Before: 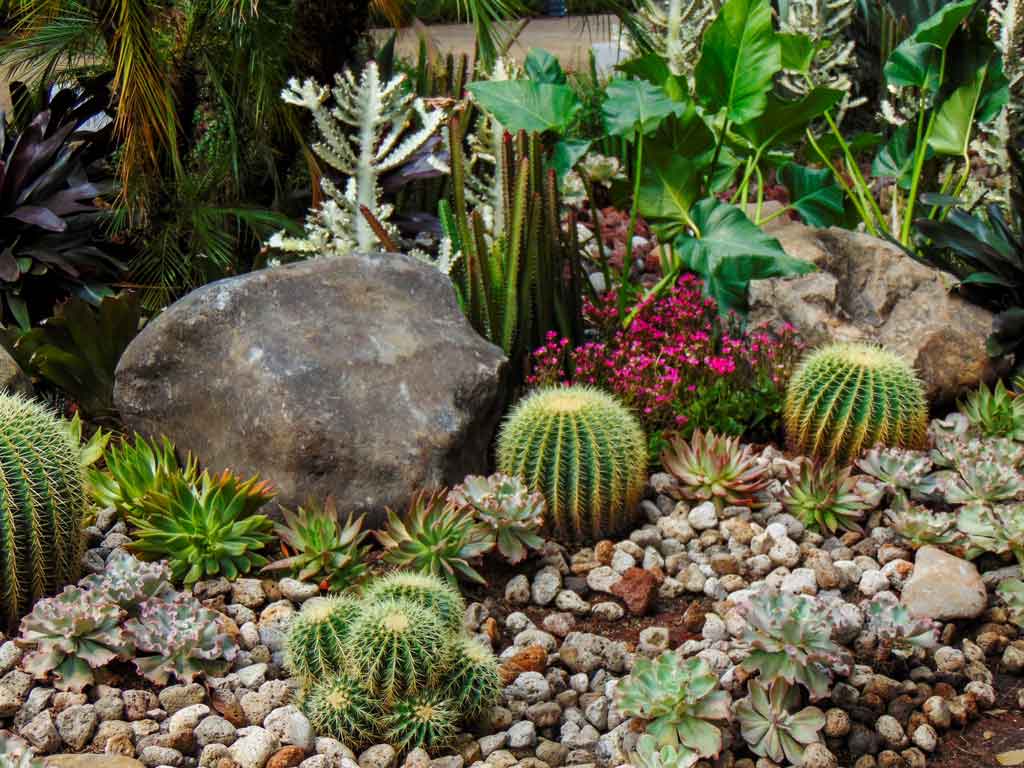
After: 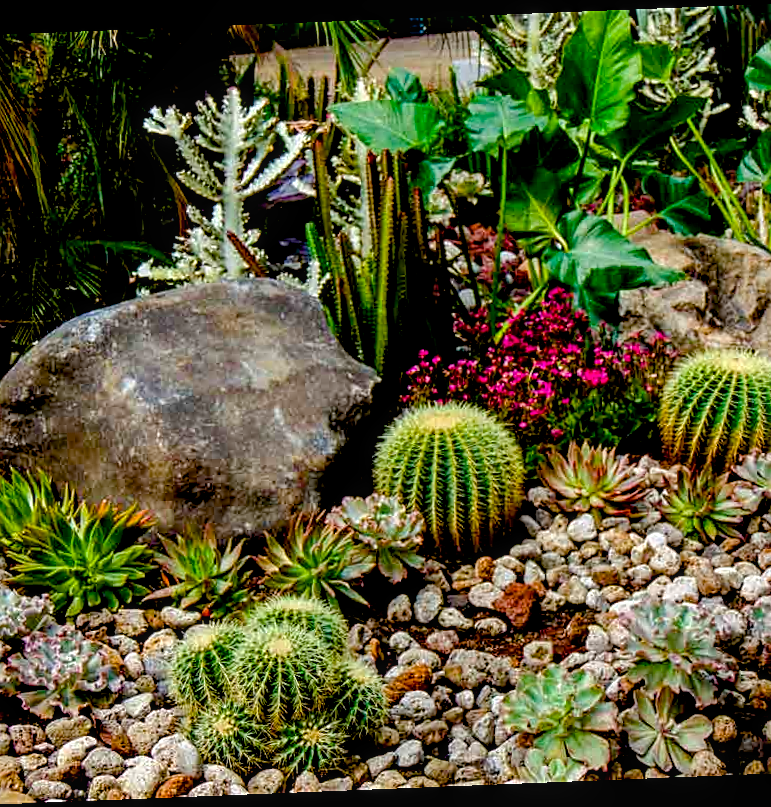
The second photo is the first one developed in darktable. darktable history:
local contrast: on, module defaults
crop: left 13.443%, right 13.31%
color balance rgb: perceptual saturation grading › global saturation 35%, perceptual saturation grading › highlights -25%, perceptual saturation grading › shadows 25%, global vibrance 10%
tone equalizer: -8 EV -1.84 EV, -7 EV -1.16 EV, -6 EV -1.62 EV, smoothing diameter 25%, edges refinement/feathering 10, preserve details guided filter
sharpen: on, module defaults
exposure: black level correction 0.025, exposure 0.182 EV, compensate highlight preservation false
rotate and perspective: rotation -2.29°, automatic cropping off
